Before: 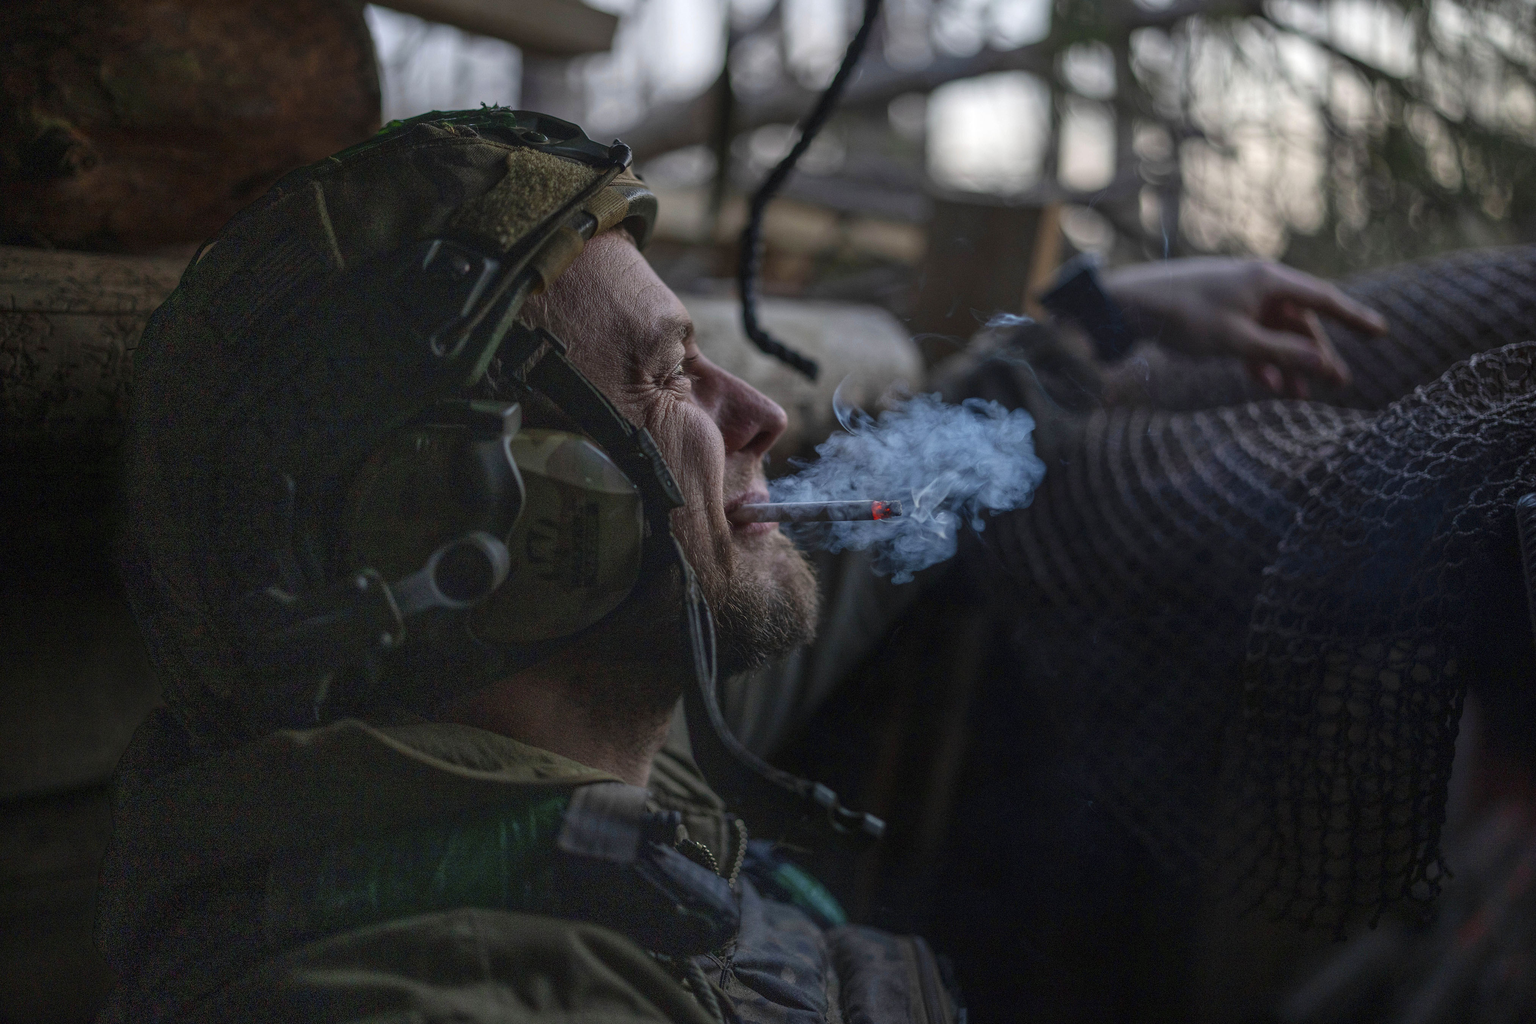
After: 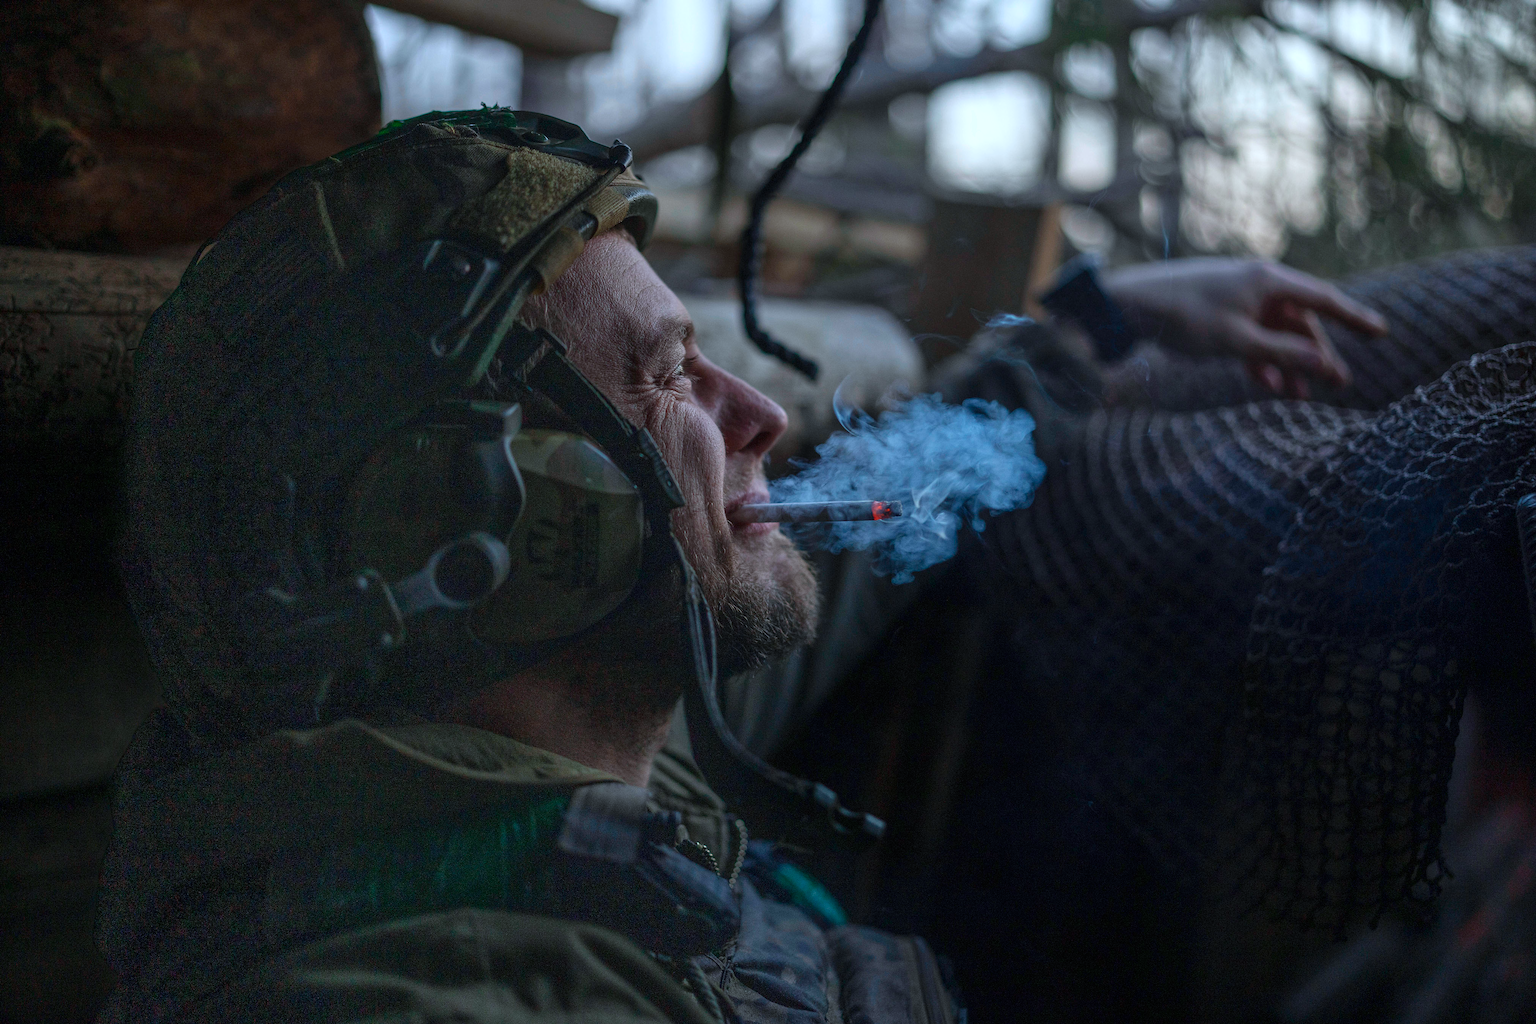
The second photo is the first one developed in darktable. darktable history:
tone equalizer: edges refinement/feathering 500, mask exposure compensation -1.57 EV, preserve details no
shadows and highlights: shadows 0.546, highlights 41.07
color calibration: illuminant F (fluorescent), F source F9 (Cool White Deluxe 4150 K) – high CRI, x 0.375, y 0.373, temperature 4162.68 K
